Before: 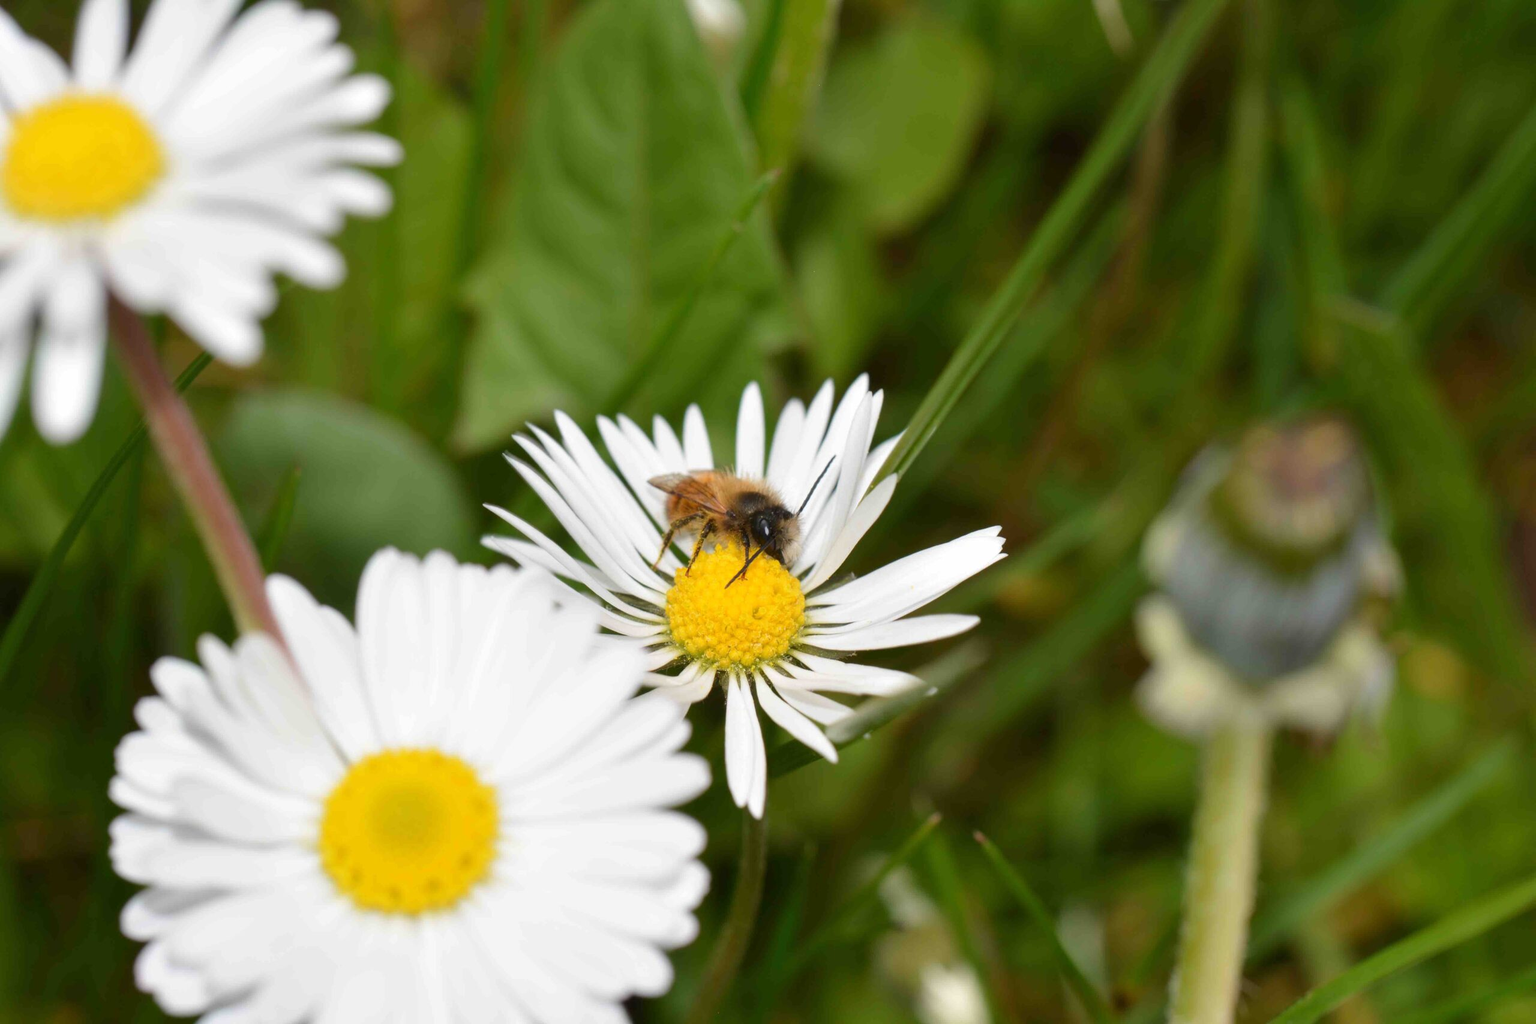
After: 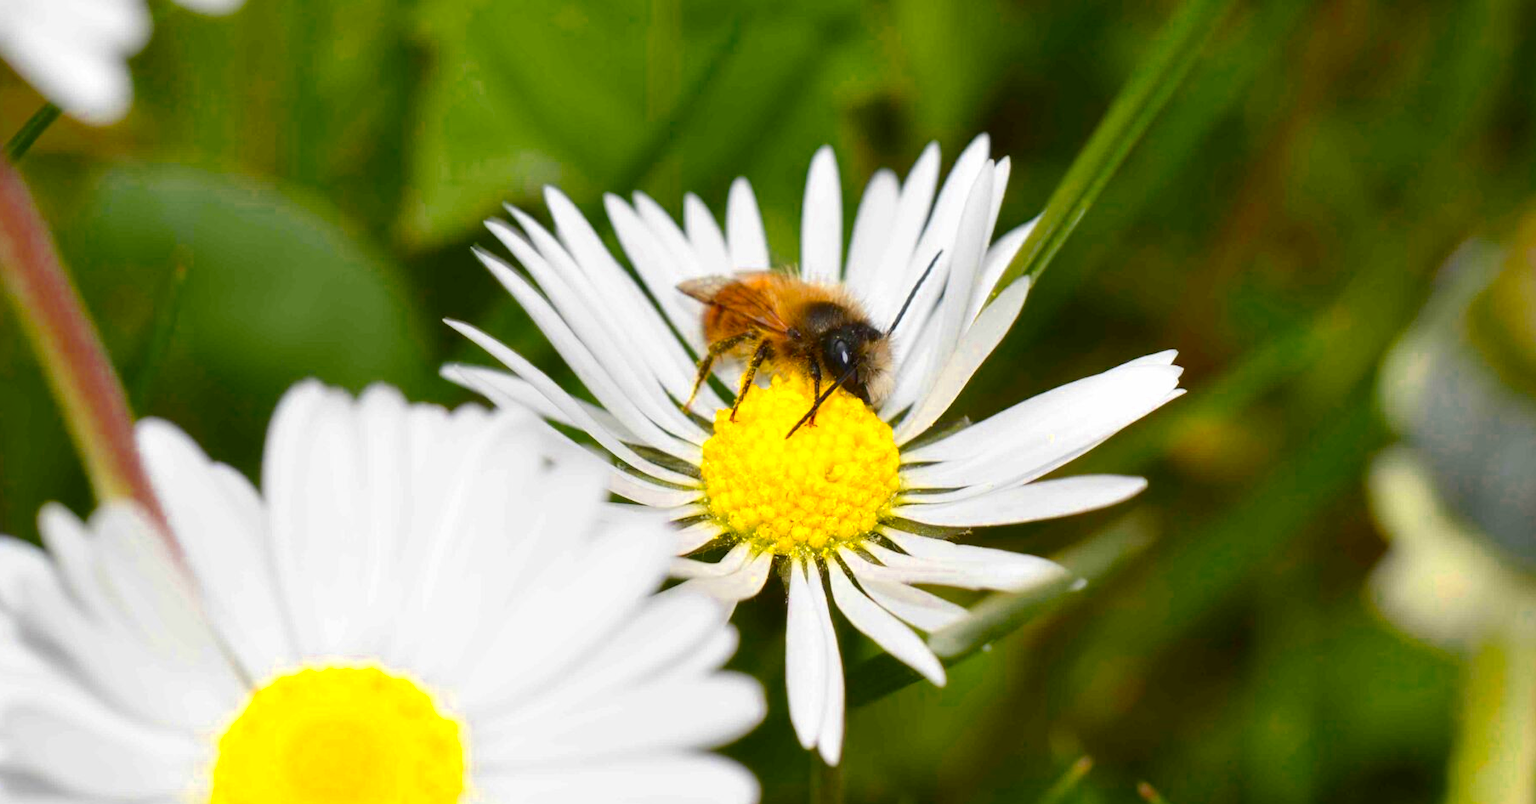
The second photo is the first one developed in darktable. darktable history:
crop: left 11.11%, top 27.249%, right 18.268%, bottom 17.314%
color zones: curves: ch0 [(0.004, 0.305) (0.261, 0.623) (0.389, 0.399) (0.708, 0.571) (0.947, 0.34)]; ch1 [(0.025, 0.645) (0.229, 0.584) (0.326, 0.551) (0.484, 0.262) (0.757, 0.643)]
color balance rgb: perceptual saturation grading › global saturation 19.591%, saturation formula JzAzBz (2021)
